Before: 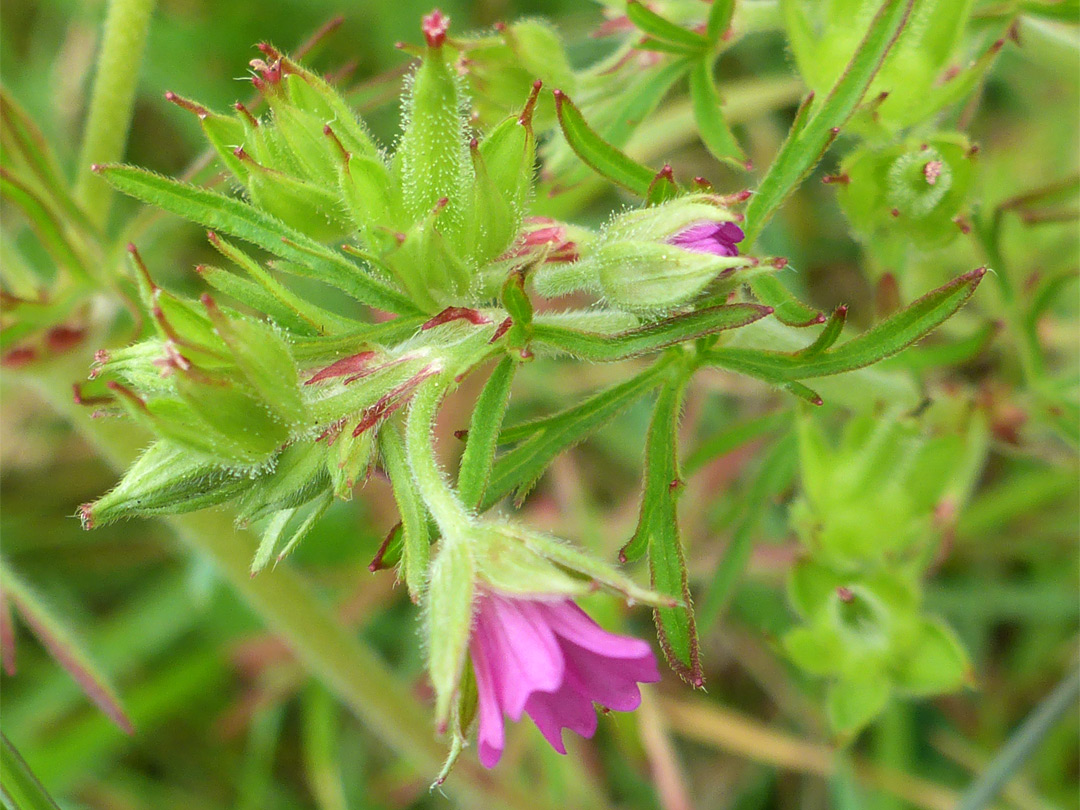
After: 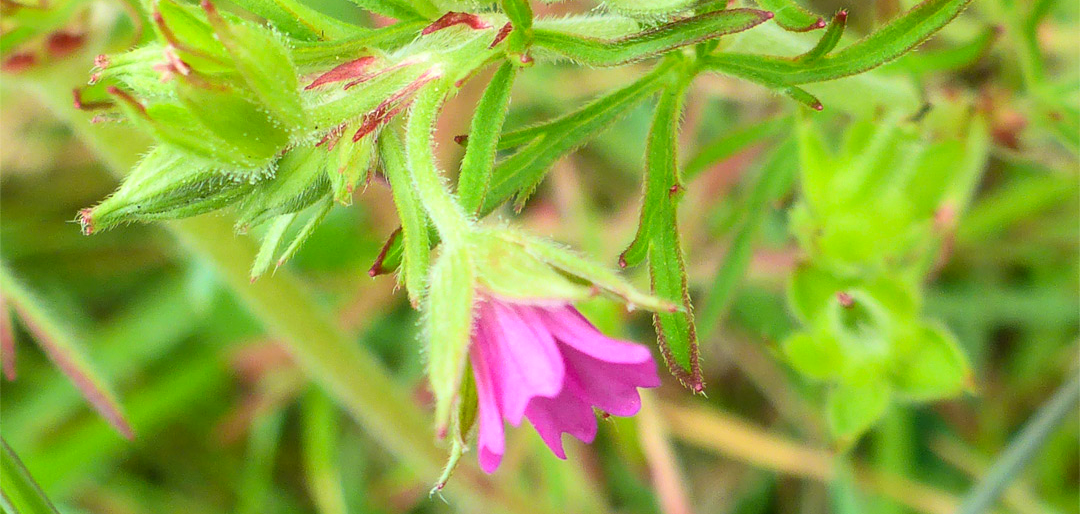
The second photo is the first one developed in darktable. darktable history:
crop and rotate: top 36.435%
contrast brightness saturation: contrast 0.2, brightness 0.16, saturation 0.22
